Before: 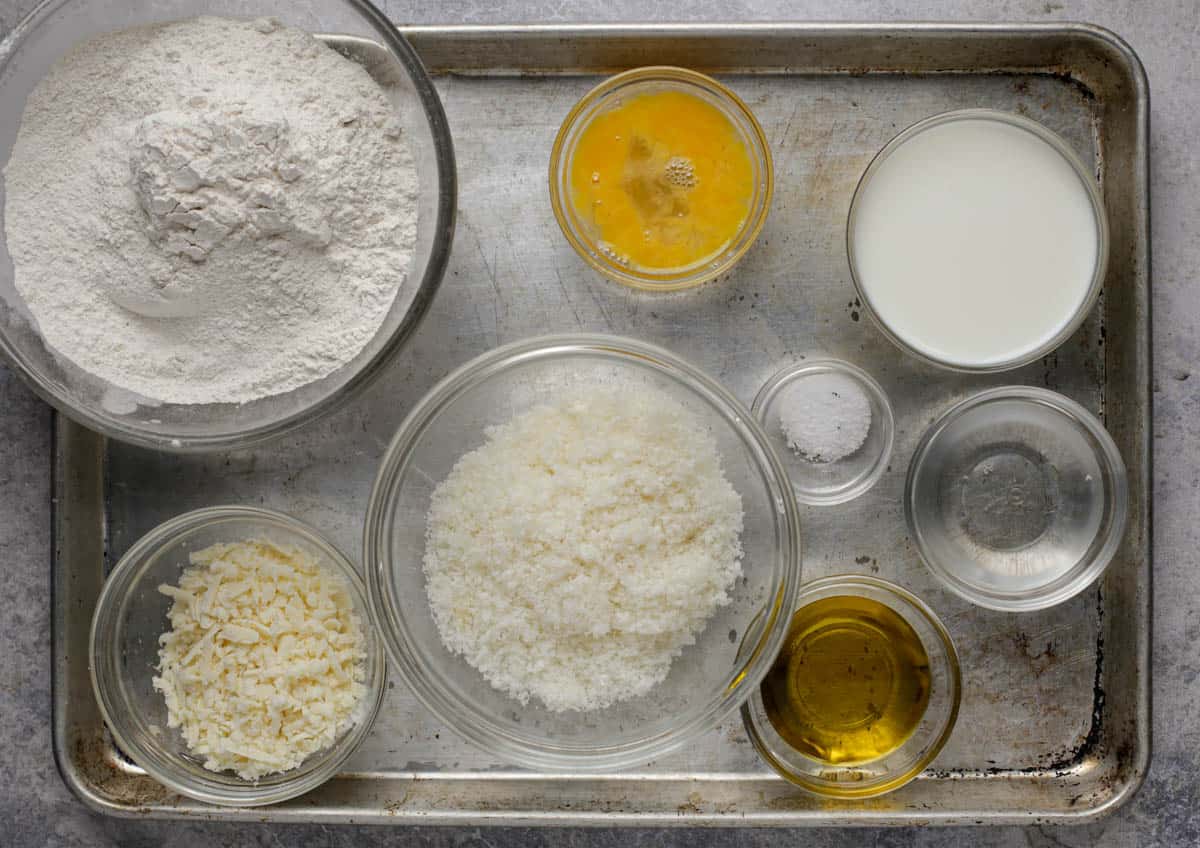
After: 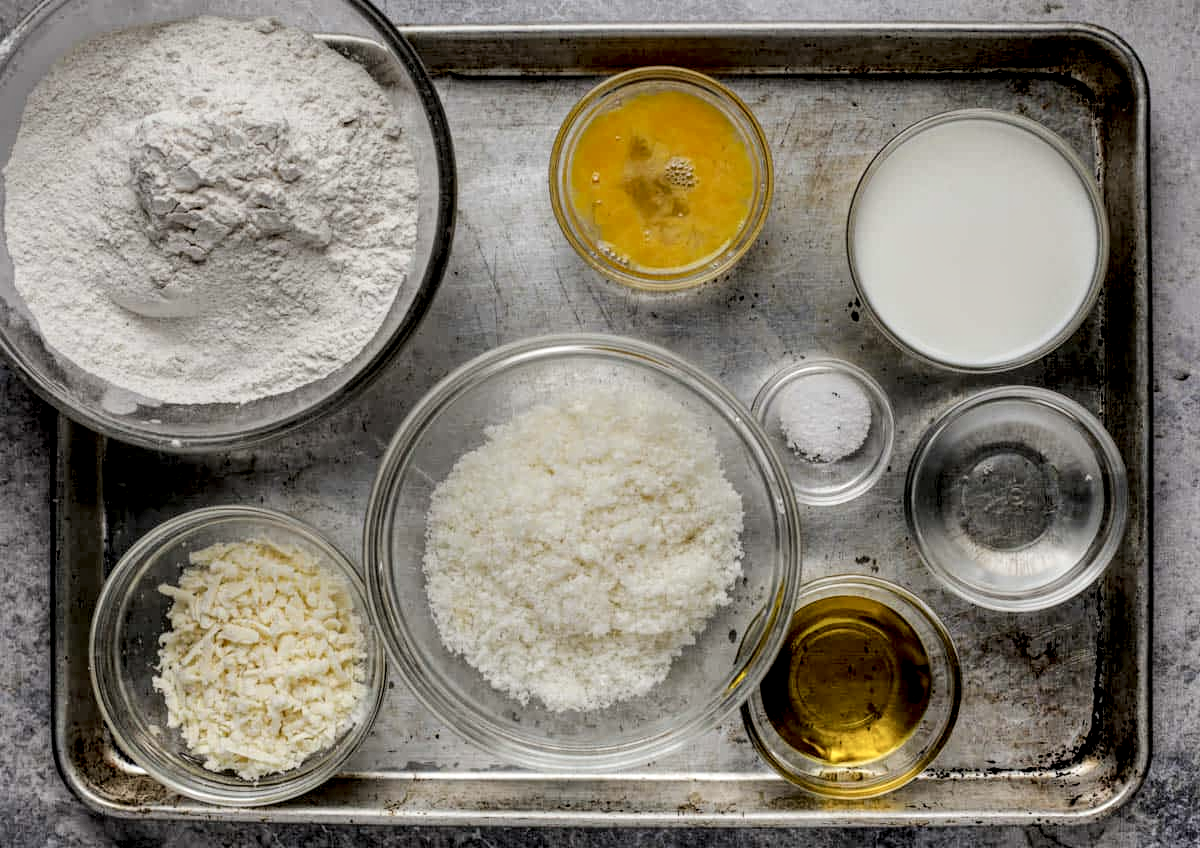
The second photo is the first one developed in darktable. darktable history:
shadows and highlights: low approximation 0.01, soften with gaussian
local contrast: highlights 17%, detail 187%
filmic rgb: black relative exposure -7.65 EV, white relative exposure 4.56 EV, hardness 3.61, contrast 1.059
